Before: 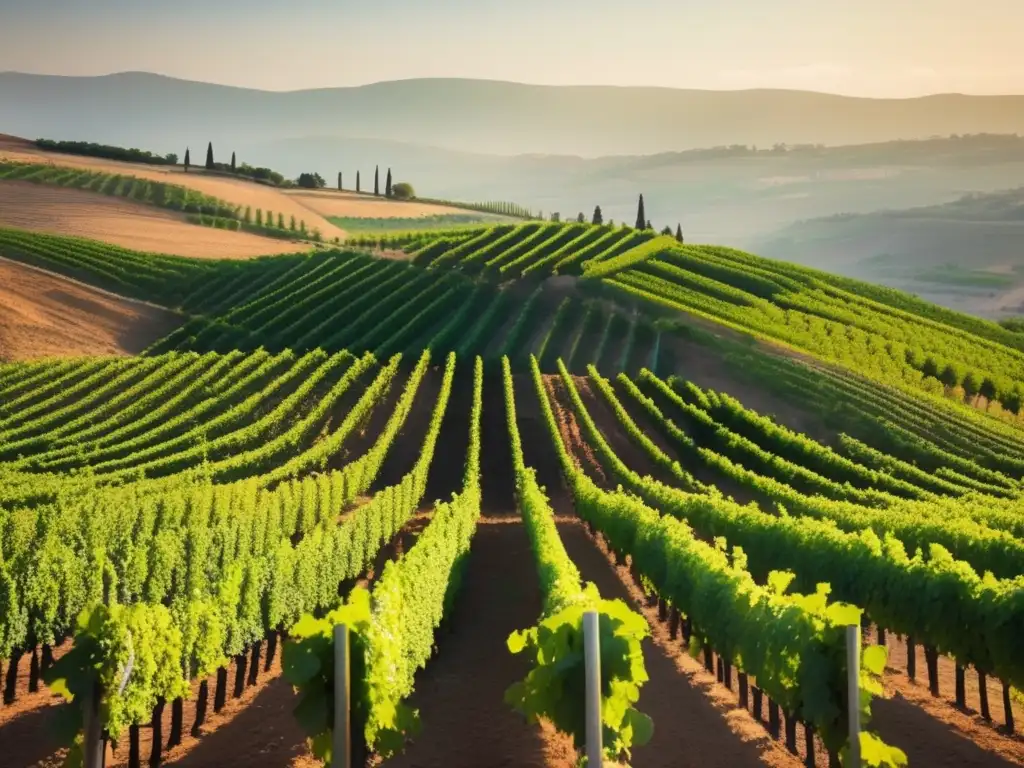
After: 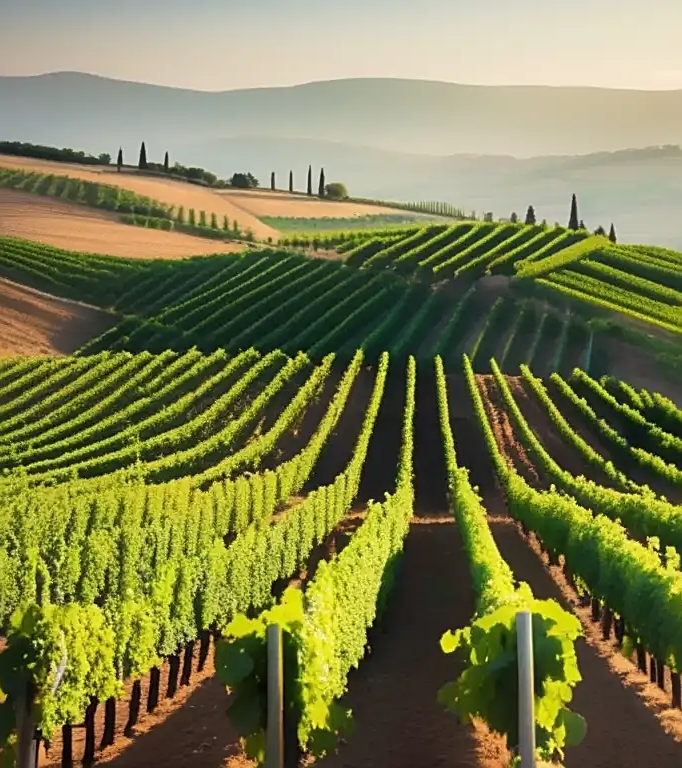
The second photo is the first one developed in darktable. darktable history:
crop and rotate: left 6.617%, right 26.717%
sharpen: on, module defaults
